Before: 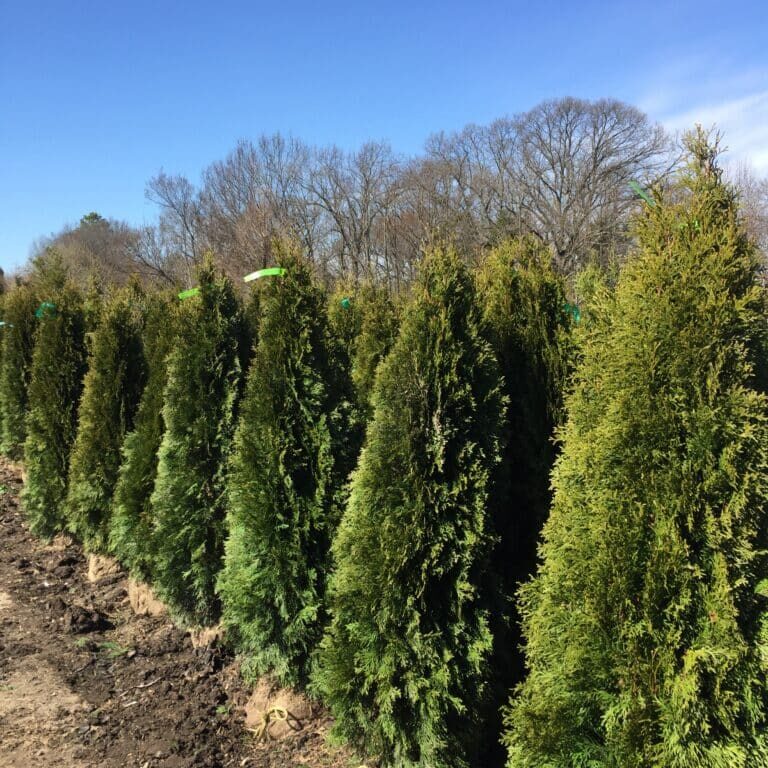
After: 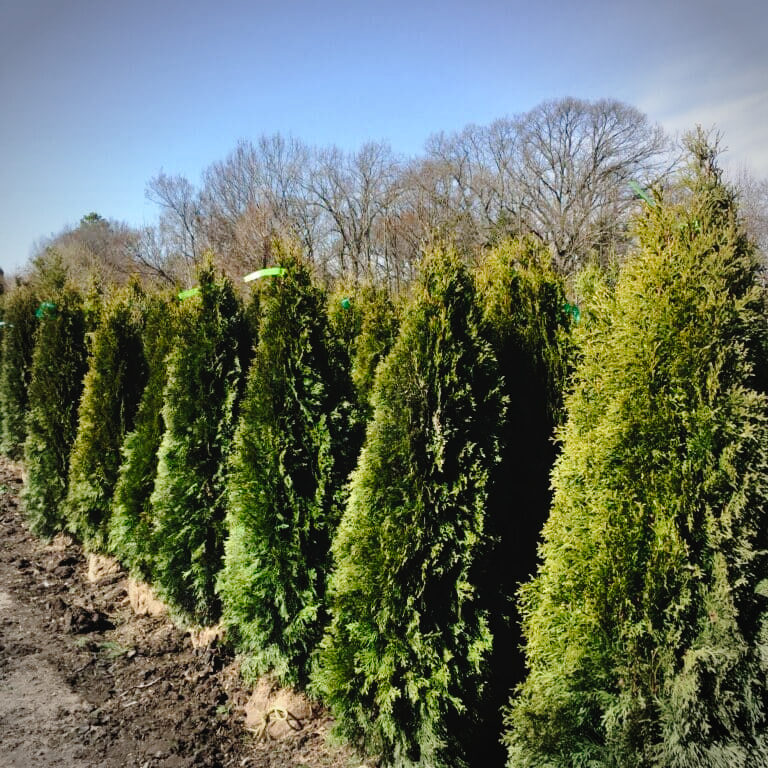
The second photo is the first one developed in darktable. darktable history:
vignetting: on, module defaults
tone curve: curves: ch0 [(0, 0) (0.003, 0.03) (0.011, 0.032) (0.025, 0.035) (0.044, 0.038) (0.069, 0.041) (0.1, 0.058) (0.136, 0.091) (0.177, 0.133) (0.224, 0.181) (0.277, 0.268) (0.335, 0.363) (0.399, 0.461) (0.468, 0.554) (0.543, 0.633) (0.623, 0.709) (0.709, 0.784) (0.801, 0.869) (0.898, 0.938) (1, 1)], preserve colors none
